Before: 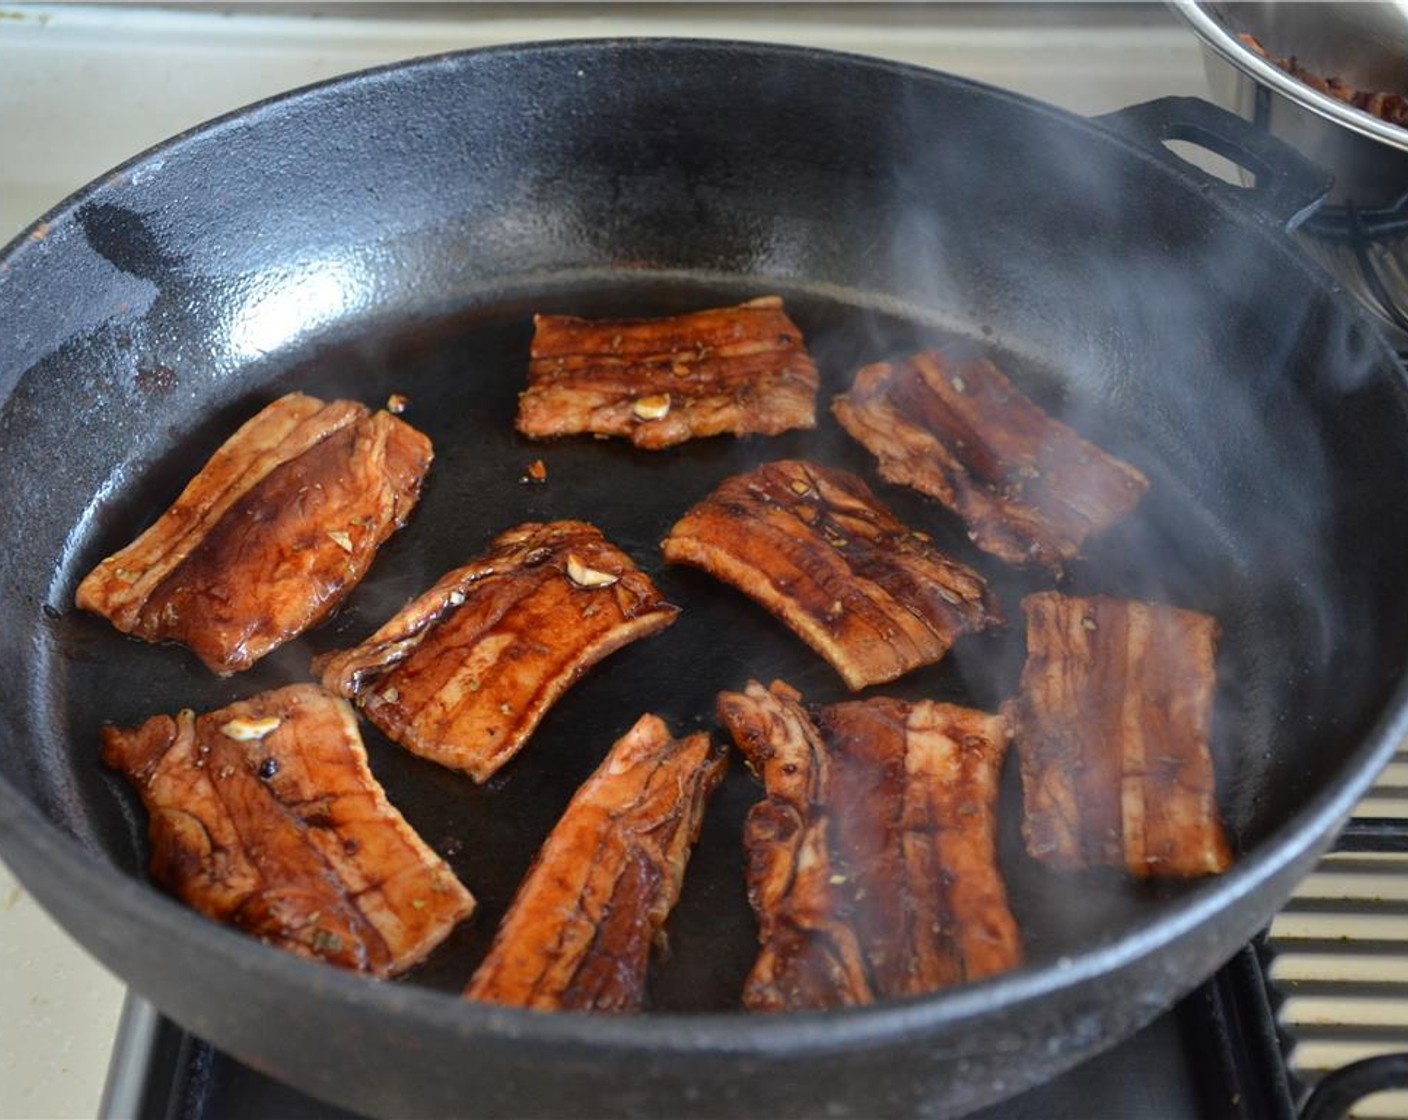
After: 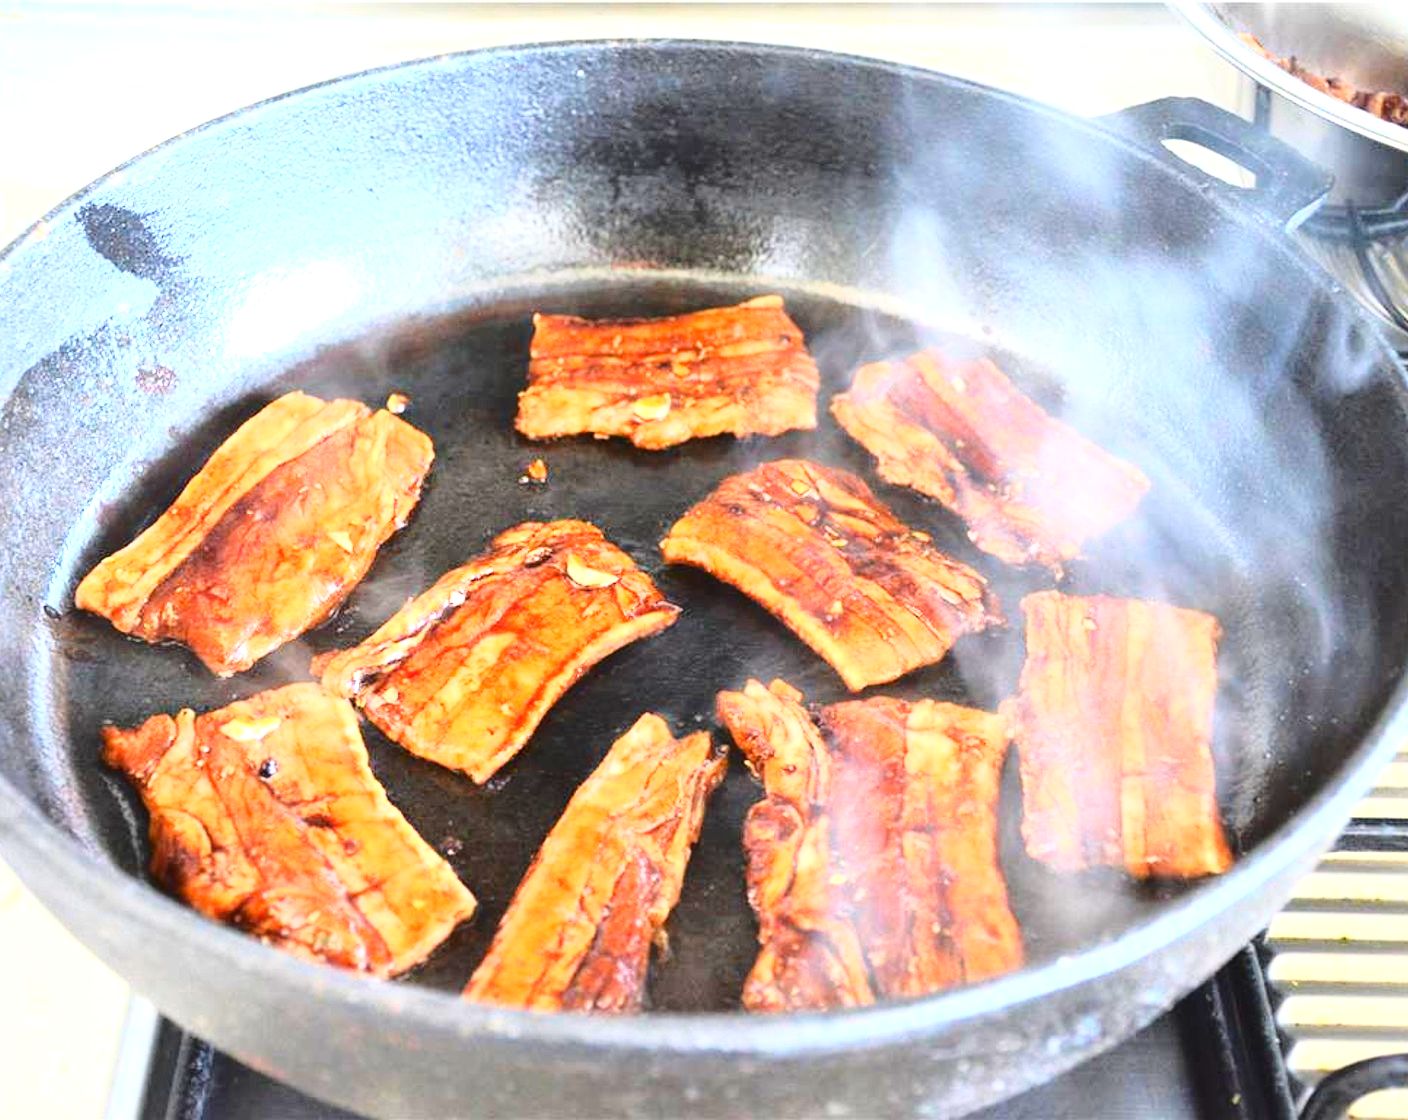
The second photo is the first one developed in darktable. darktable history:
base curve: curves: ch0 [(0, 0) (0.036, 0.037) (0.121, 0.228) (0.46, 0.76) (0.859, 0.983) (1, 1)]
exposure: exposure 1.998 EV, compensate highlight preservation false
